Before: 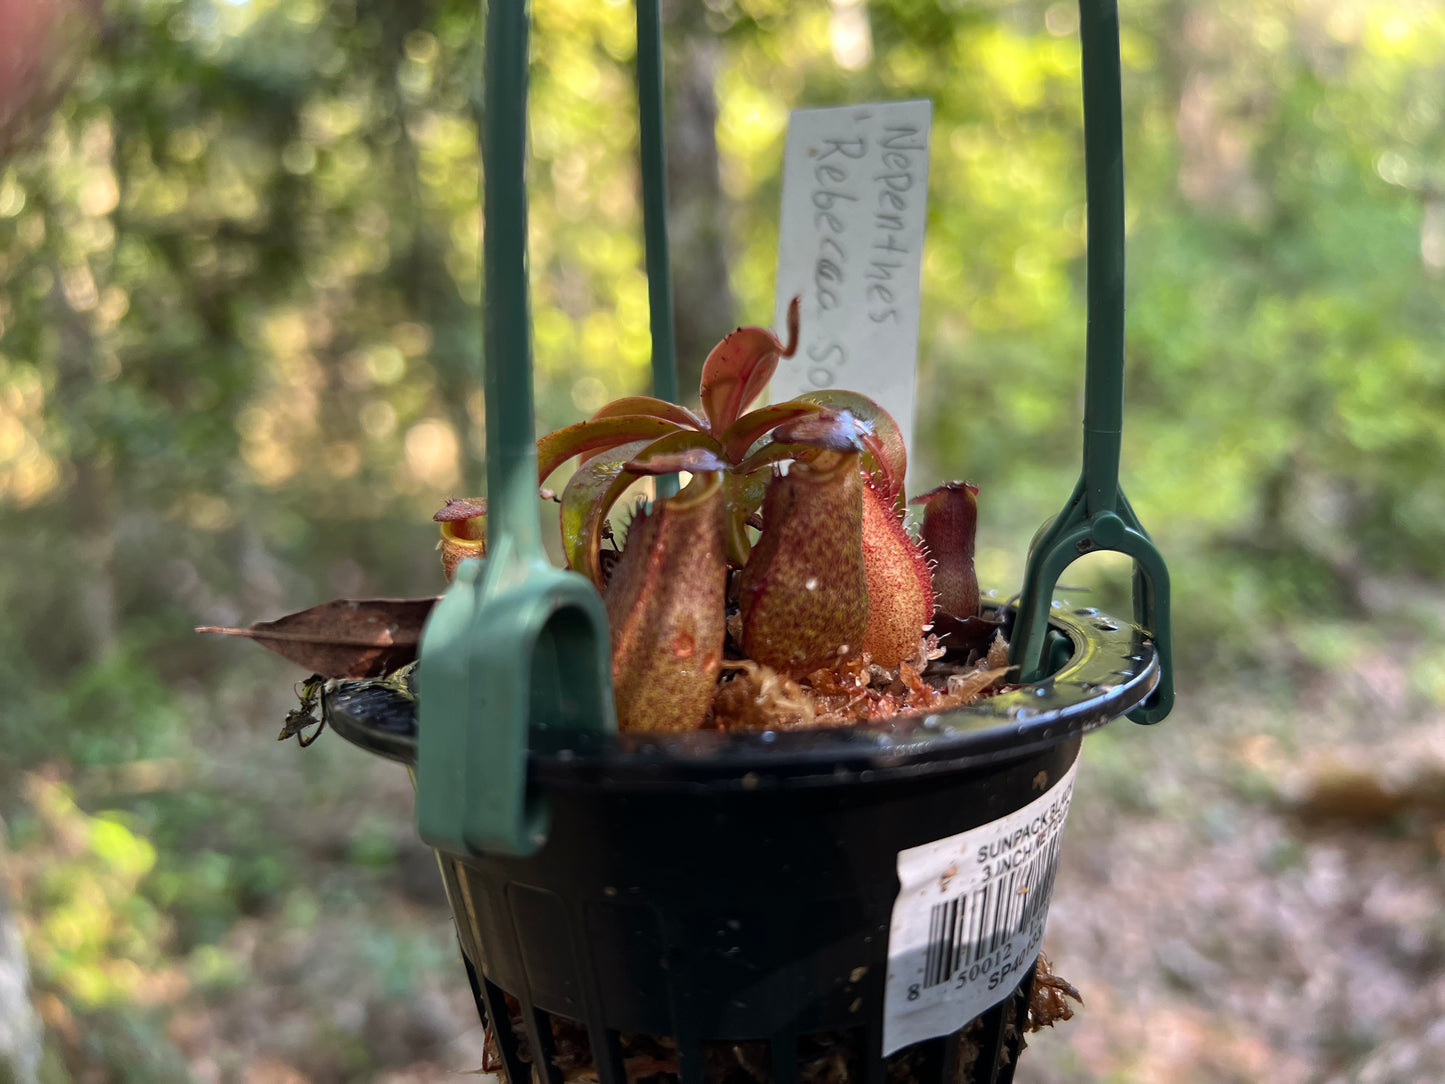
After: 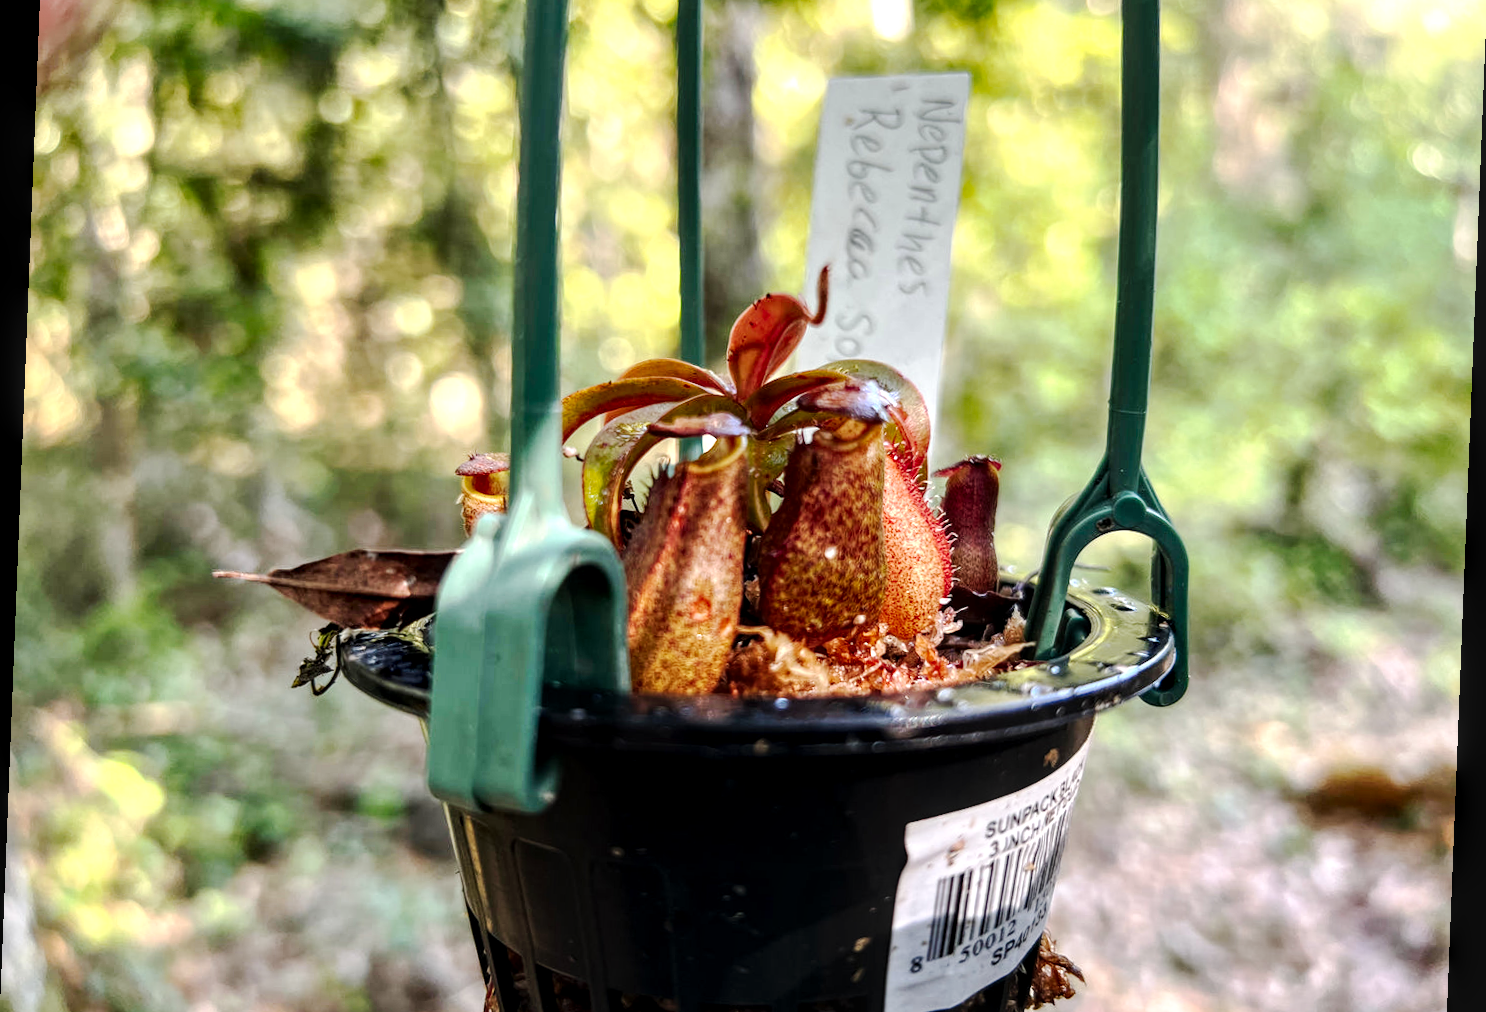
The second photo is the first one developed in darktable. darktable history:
tone curve: curves: ch0 [(0, 0) (0.003, 0.002) (0.011, 0.009) (0.025, 0.018) (0.044, 0.03) (0.069, 0.043) (0.1, 0.057) (0.136, 0.079) (0.177, 0.125) (0.224, 0.178) (0.277, 0.255) (0.335, 0.341) (0.399, 0.443) (0.468, 0.553) (0.543, 0.644) (0.623, 0.718) (0.709, 0.779) (0.801, 0.849) (0.898, 0.929) (1, 1)], preserve colors none
crop and rotate: top 5.609%, bottom 5.609%
local contrast: detail 142%
tone equalizer: on, module defaults
exposure: black level correction 0.001, exposure 0.5 EV, compensate exposure bias true, compensate highlight preservation false
rotate and perspective: rotation 2.27°, automatic cropping off
